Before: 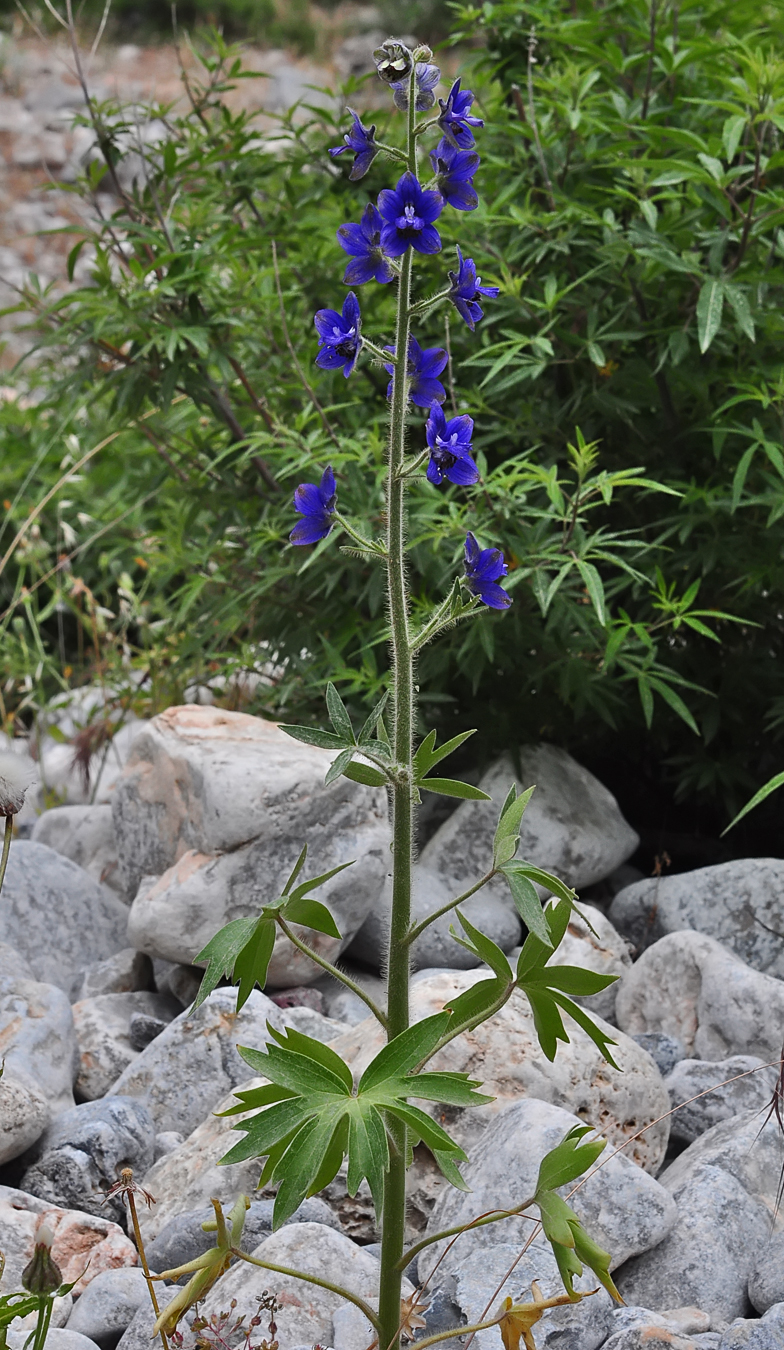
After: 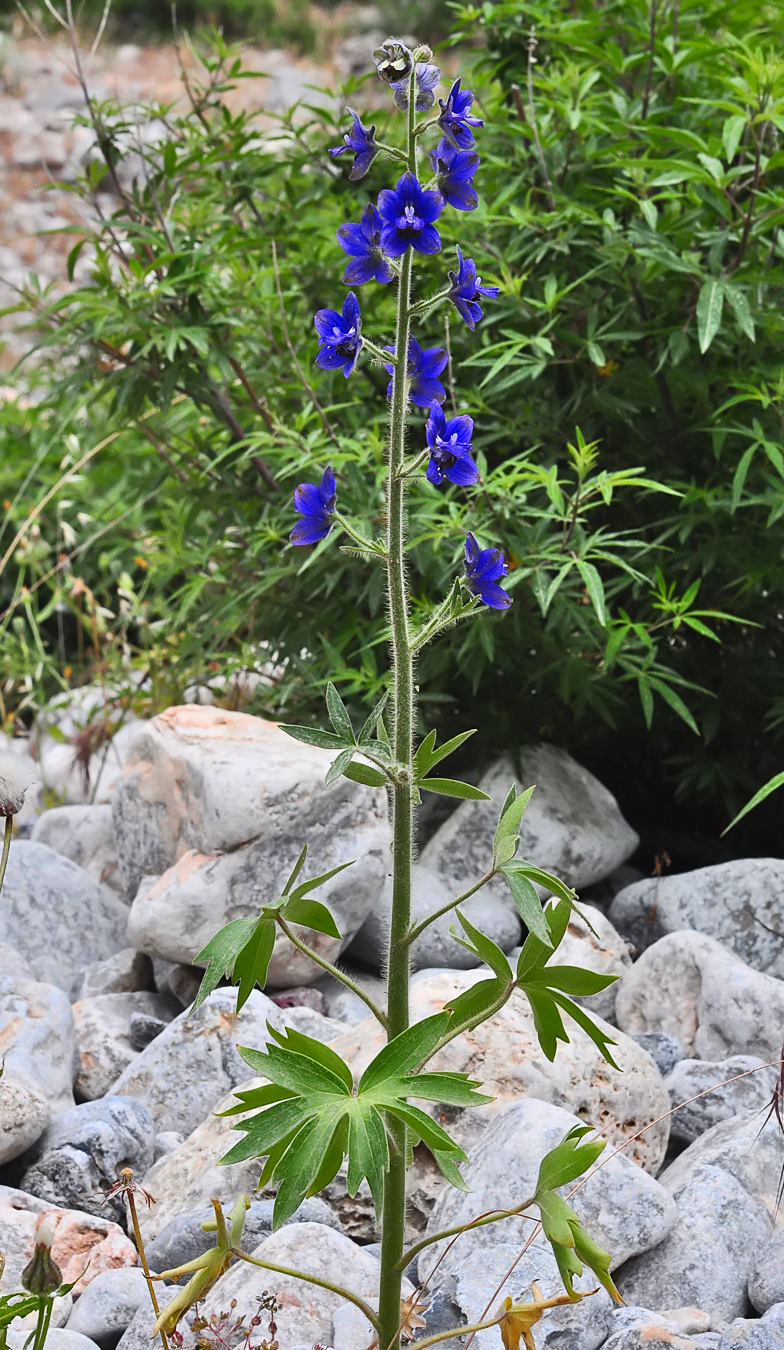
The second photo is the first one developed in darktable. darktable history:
contrast brightness saturation: contrast 0.201, brightness 0.17, saturation 0.229
